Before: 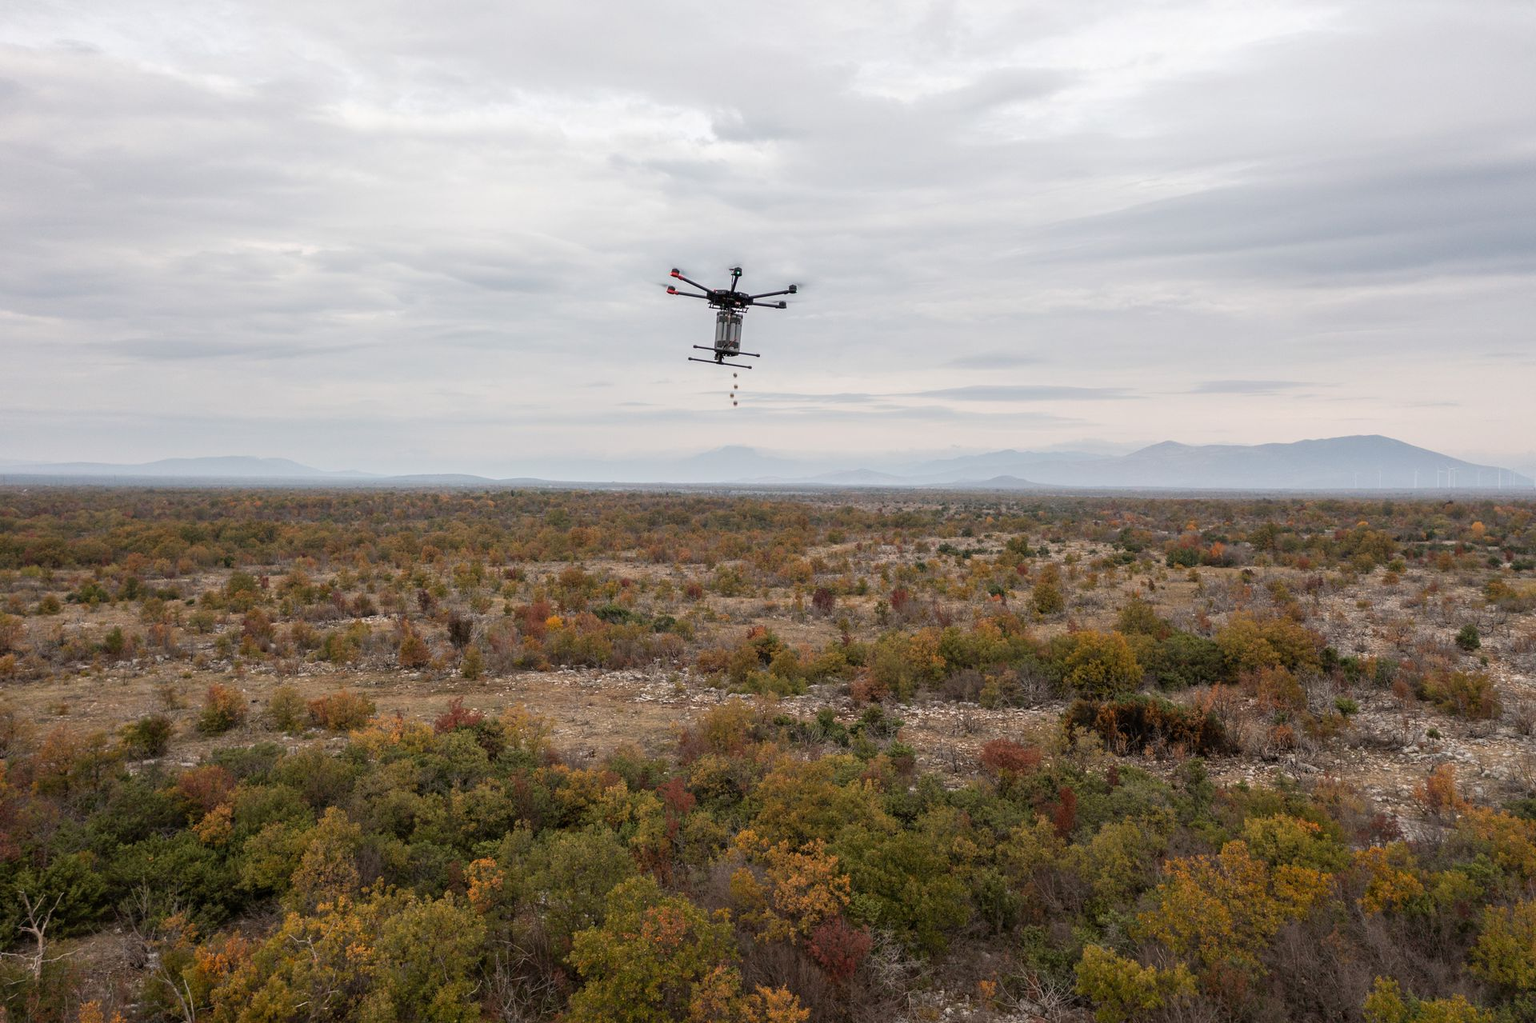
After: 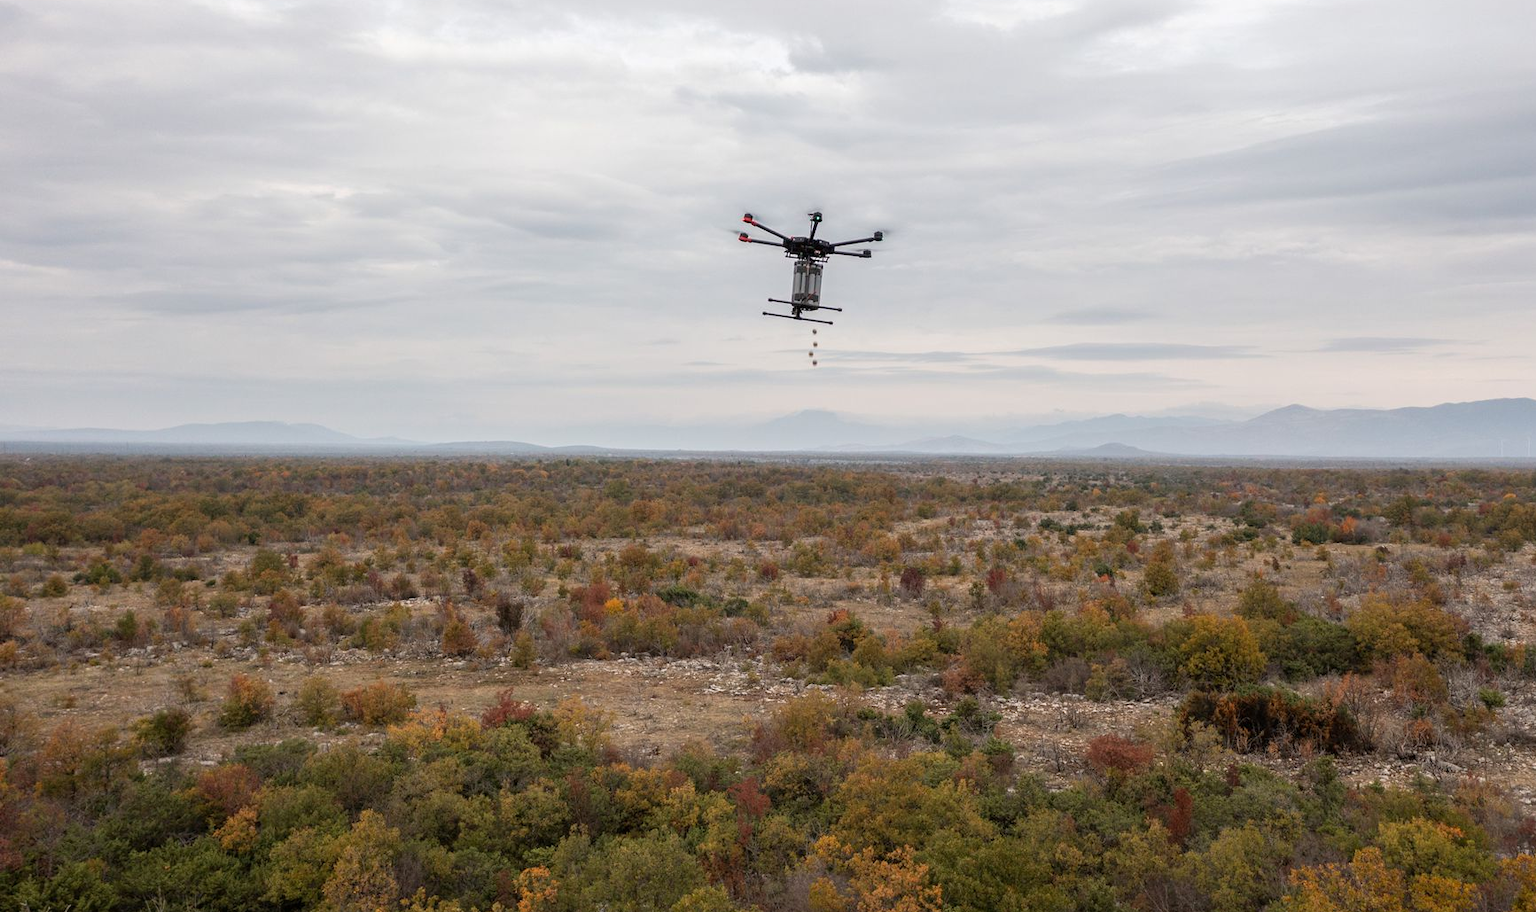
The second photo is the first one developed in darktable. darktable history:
crop: top 7.478%, right 9.708%, bottom 11.954%
